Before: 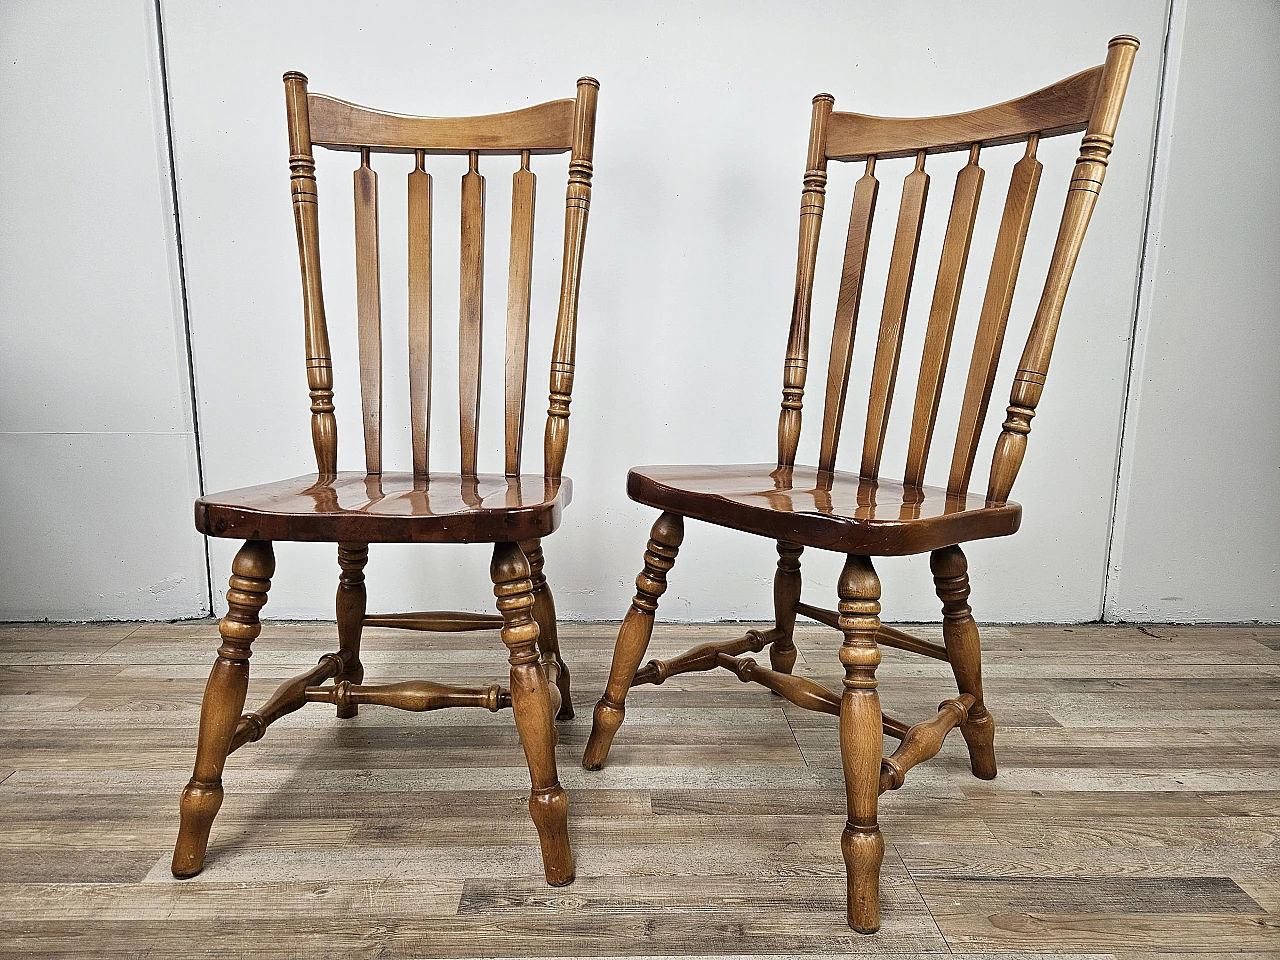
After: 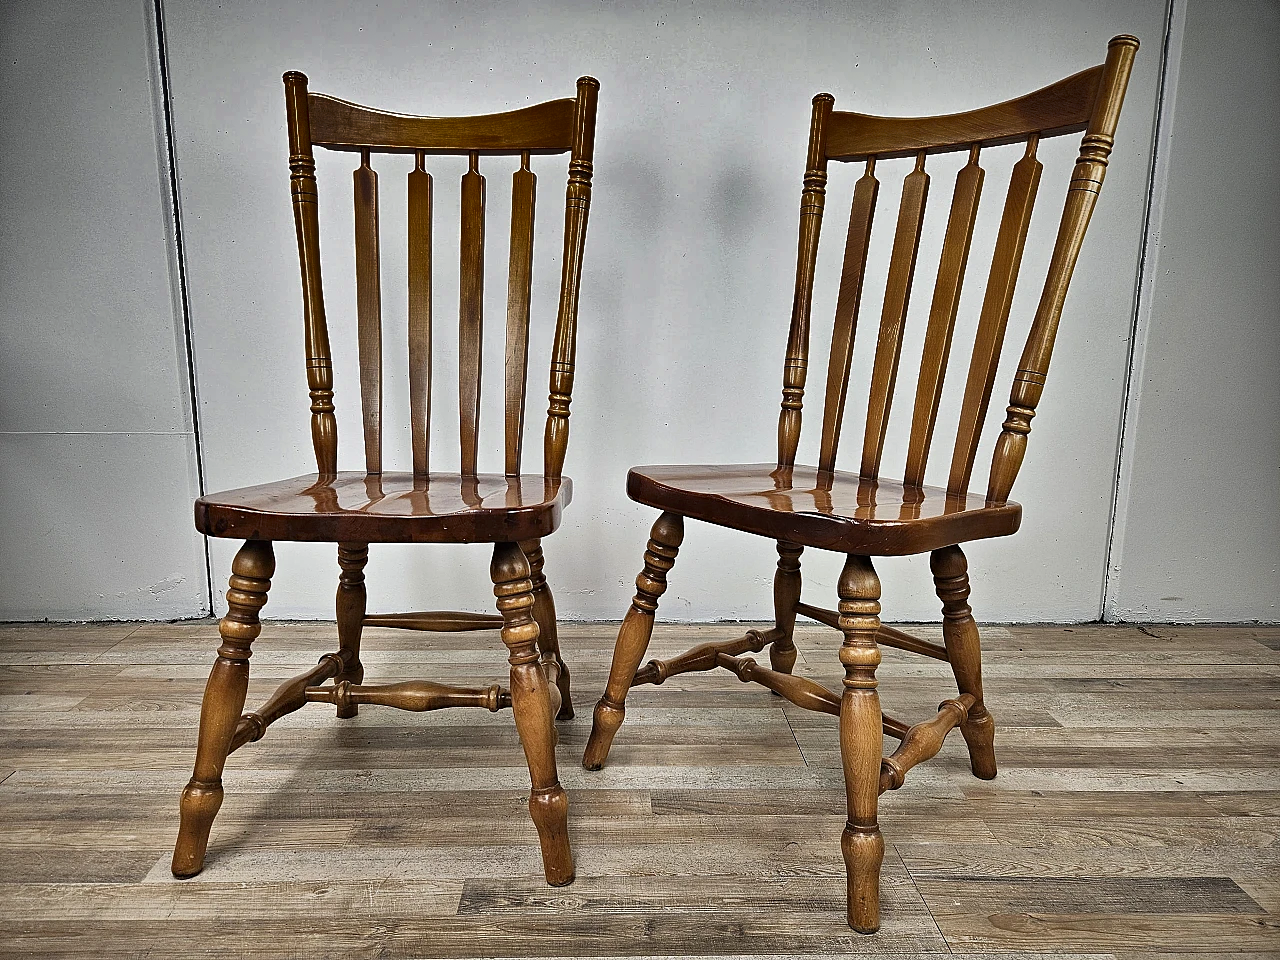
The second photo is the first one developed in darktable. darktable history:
haze removal: strength 0.125, distance 0.252, compatibility mode true, adaptive false
vignetting: fall-off radius 61.13%, brightness -0.592, saturation -0.003, center (-0.03, 0.233), dithering 8-bit output
shadows and highlights: shadows 18.4, highlights -83.29, soften with gaussian
